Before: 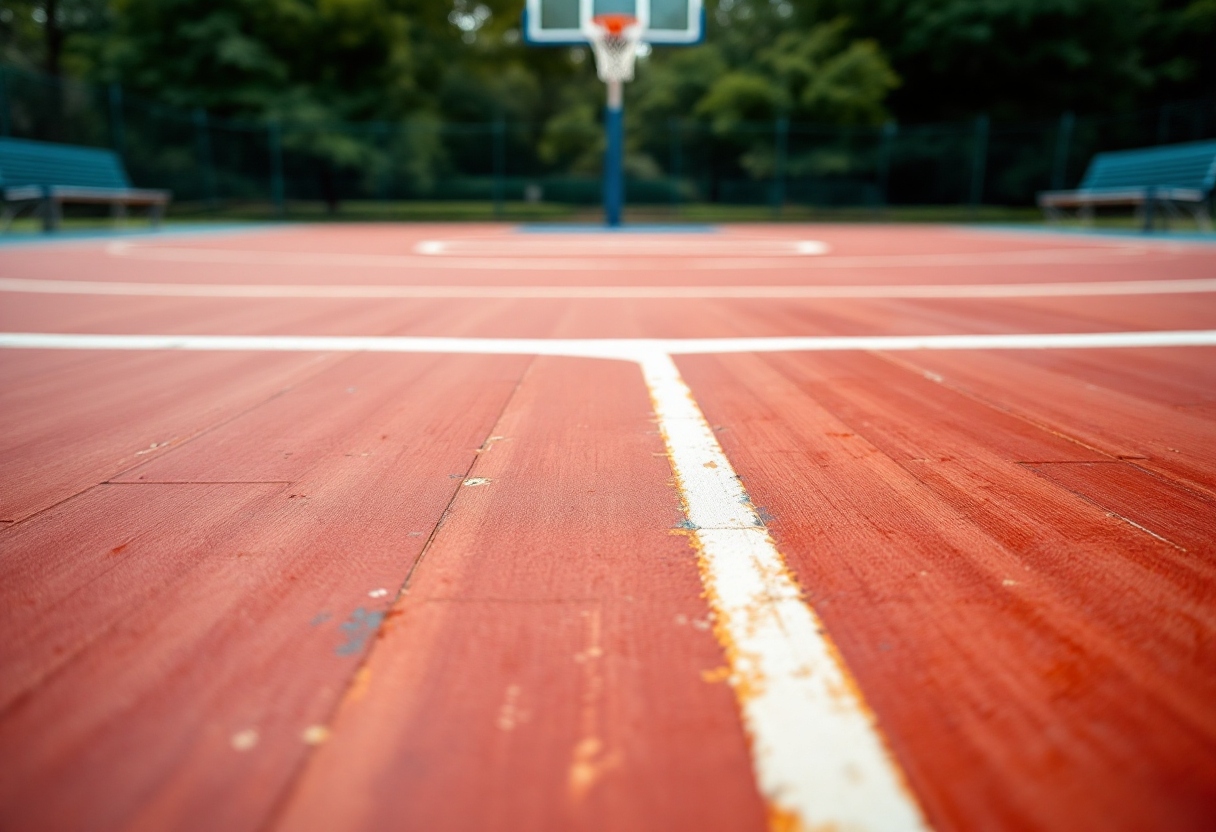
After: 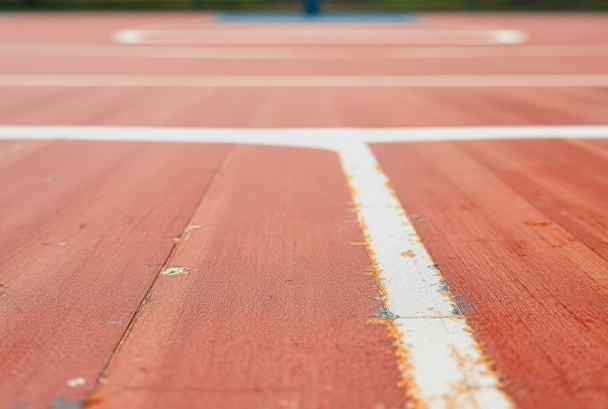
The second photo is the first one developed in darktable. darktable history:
color zones: curves: ch2 [(0, 0.5) (0.143, 0.5) (0.286, 0.416) (0.429, 0.5) (0.571, 0.5) (0.714, 0.5) (0.857, 0.5) (1, 0.5)]
crop: left 24.906%, top 25.455%, right 25.071%, bottom 25.381%
exposure: exposure -0.279 EV, compensate highlight preservation false
